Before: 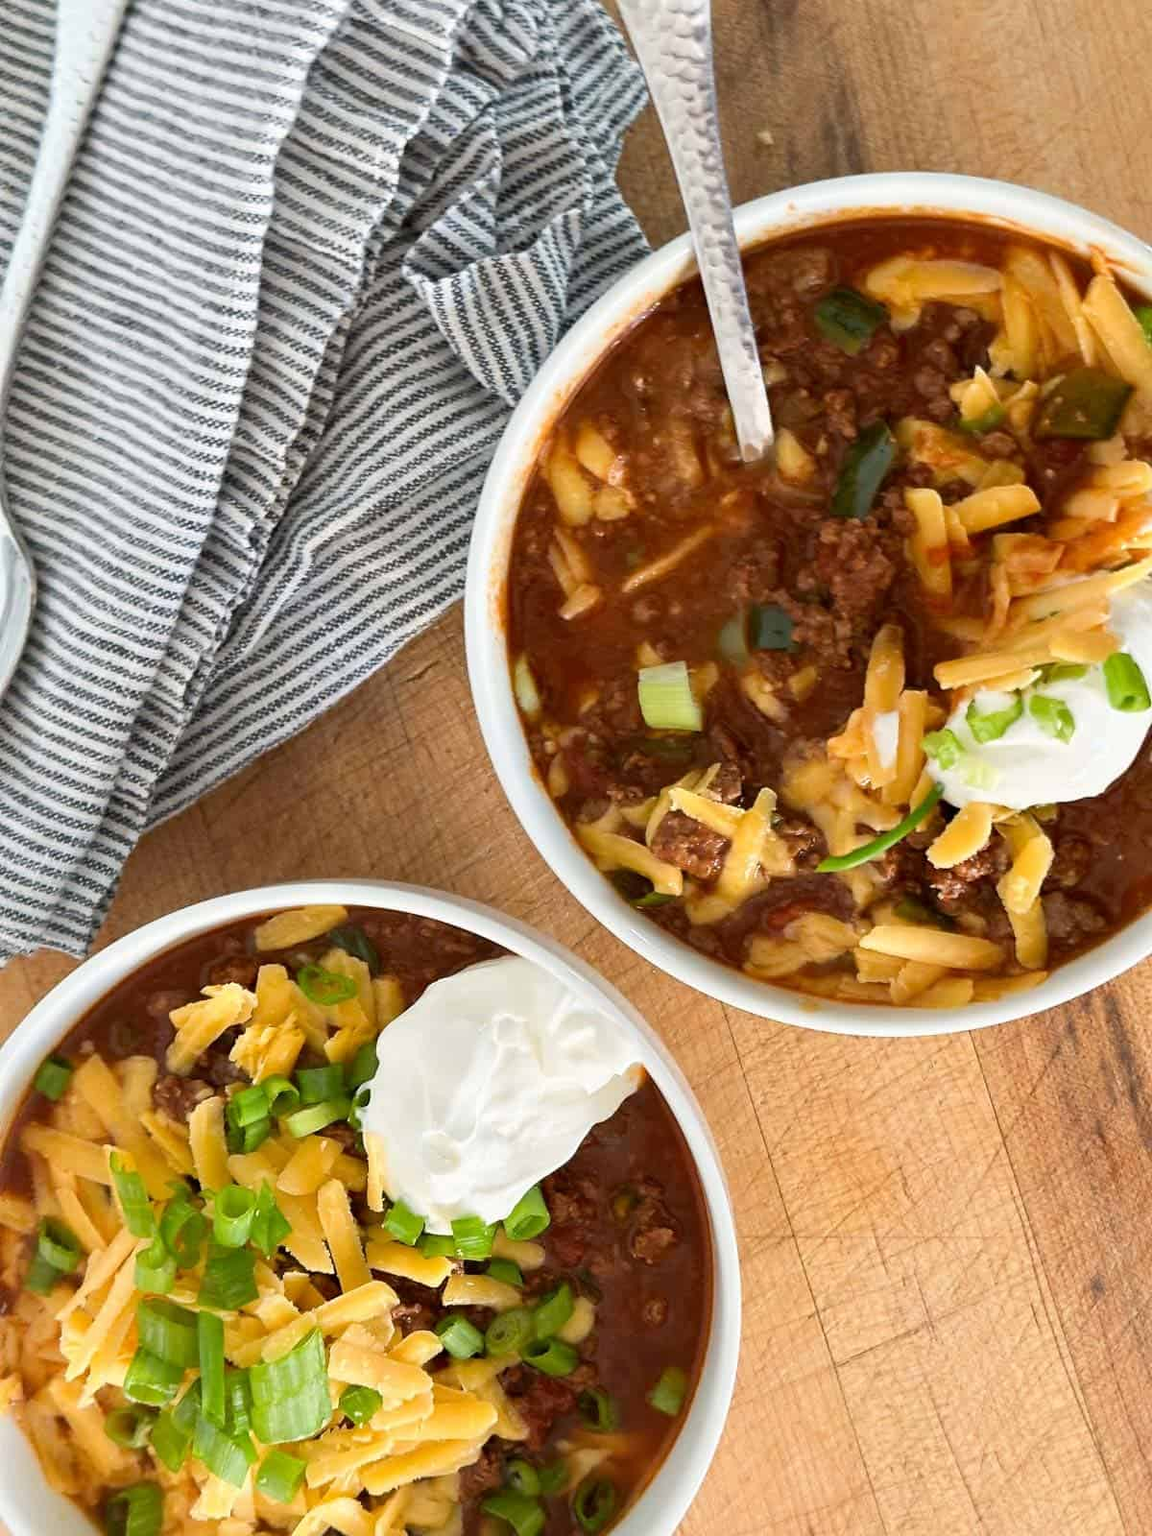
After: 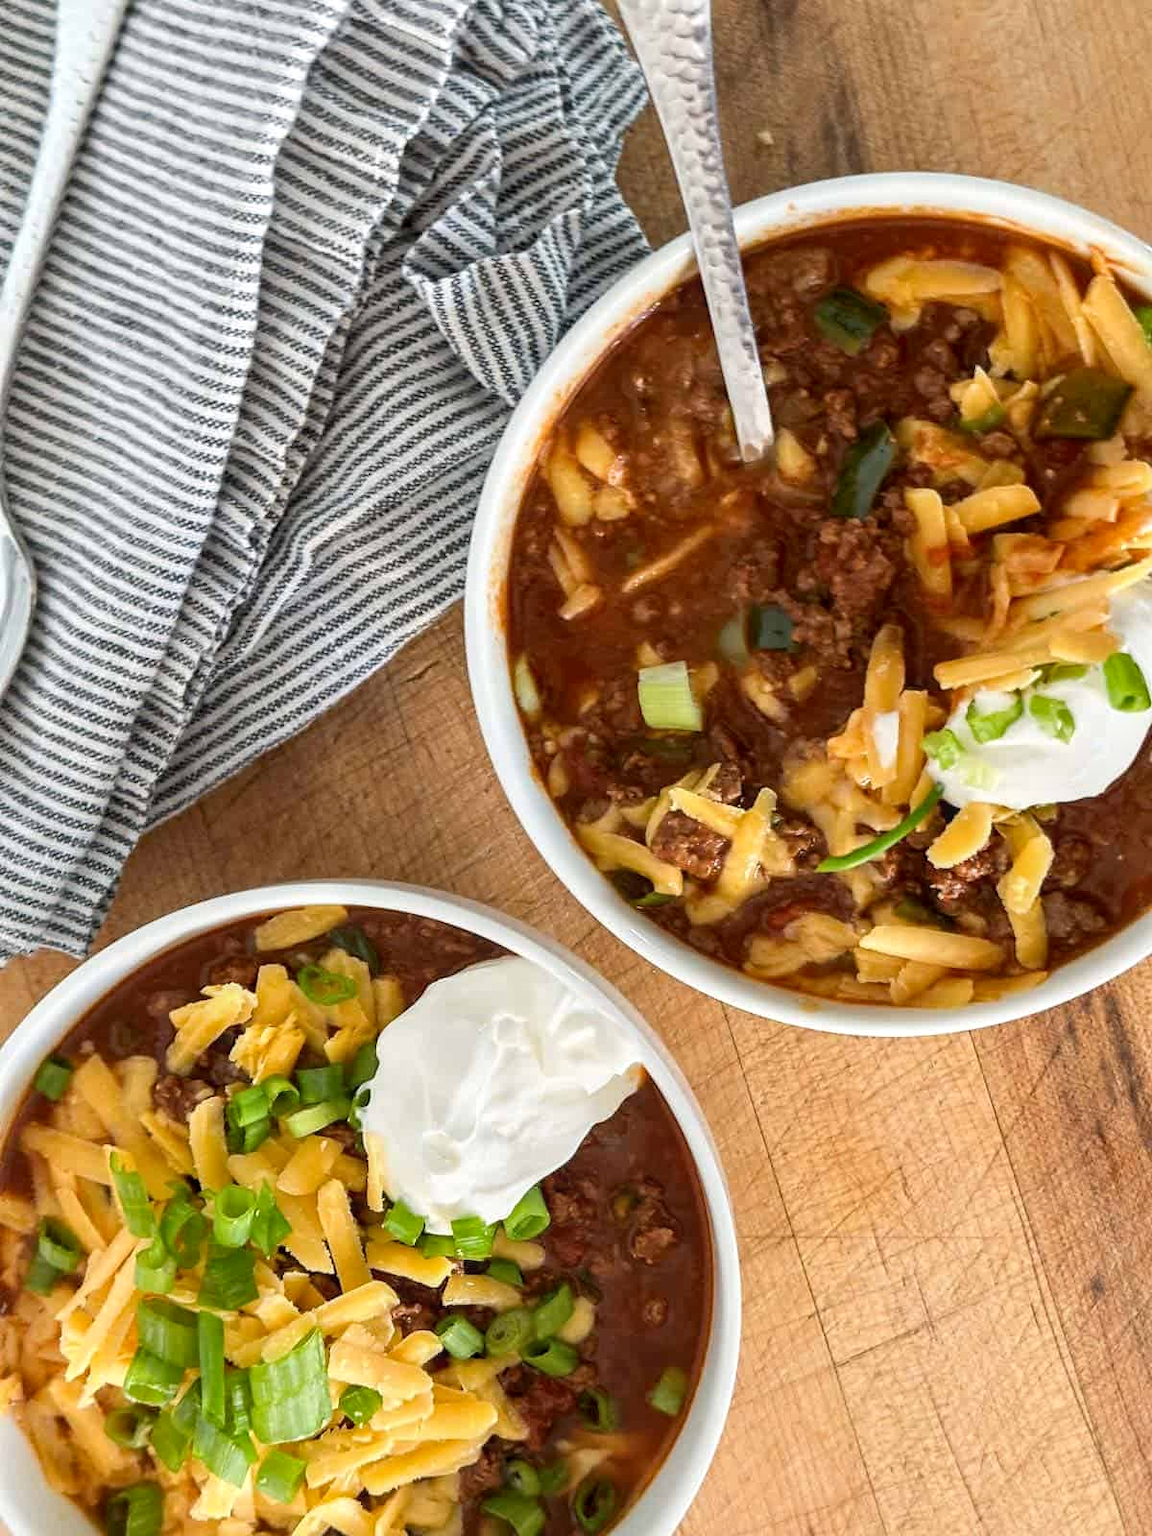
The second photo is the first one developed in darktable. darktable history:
vignetting: fall-off start 116.67%, fall-off radius 59.26%, brightness -0.31, saturation -0.056
local contrast: on, module defaults
